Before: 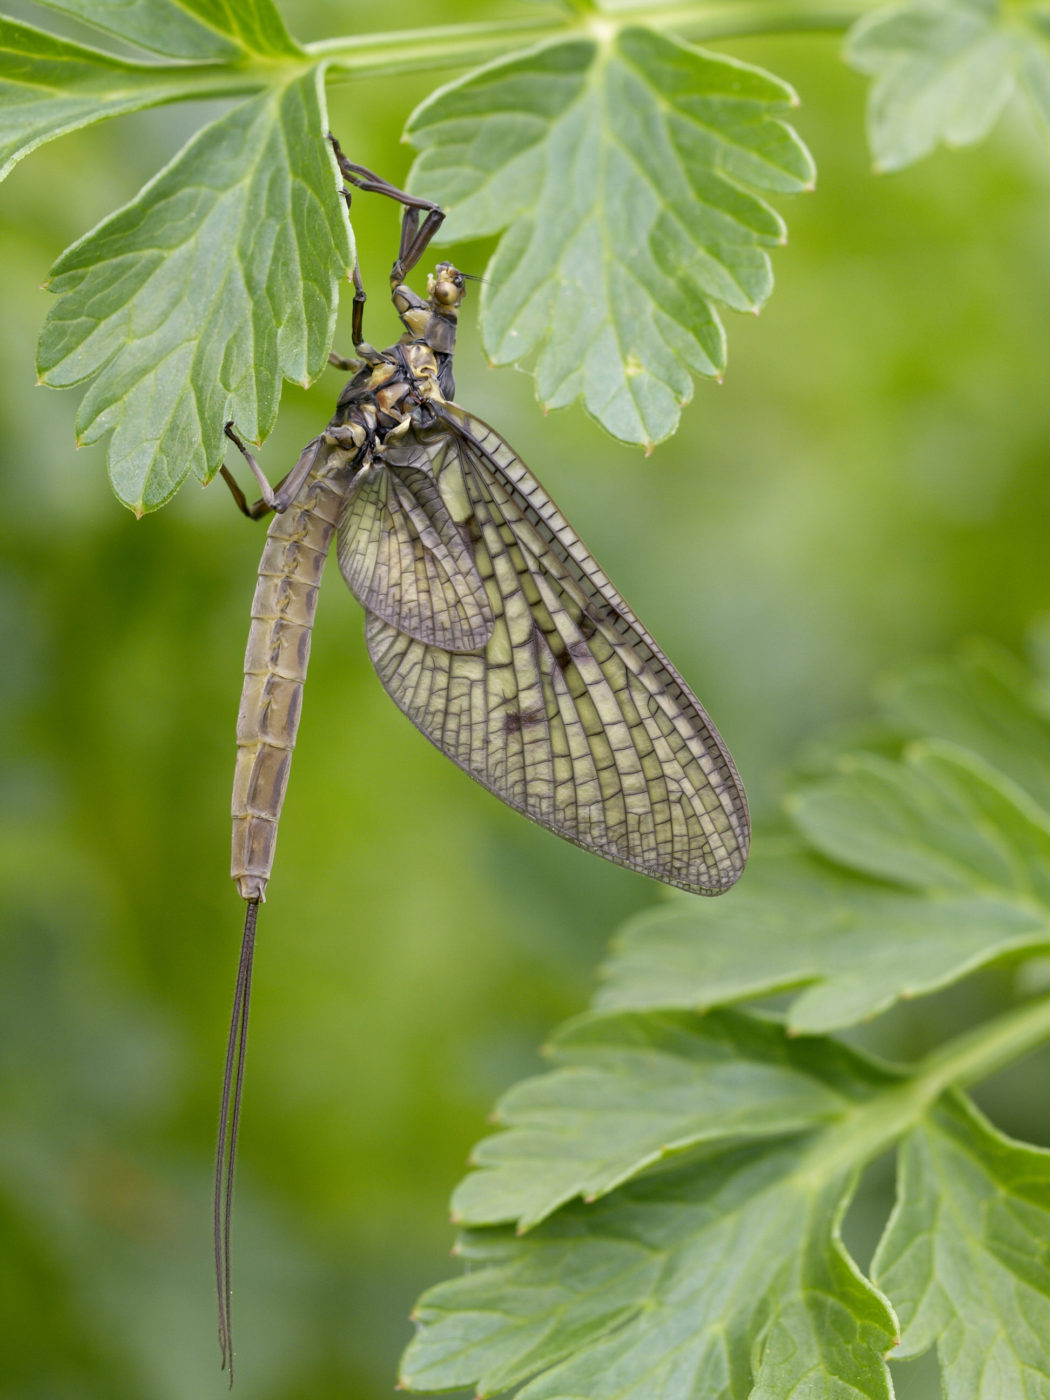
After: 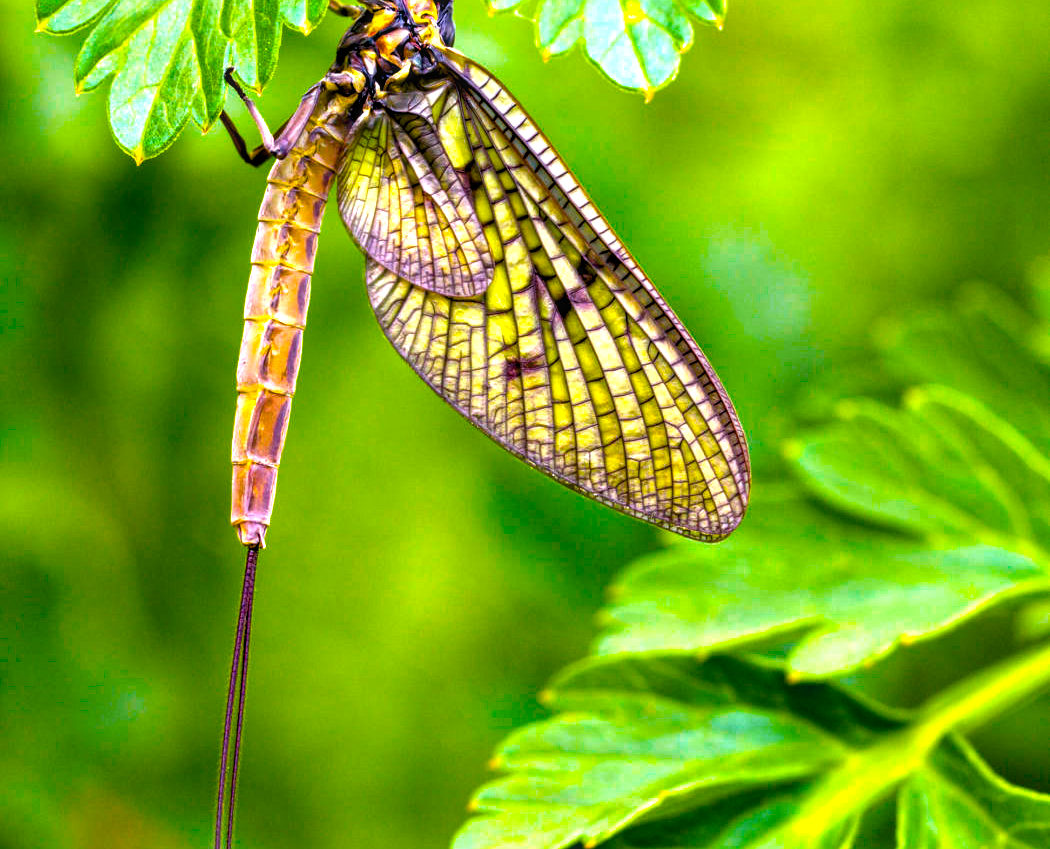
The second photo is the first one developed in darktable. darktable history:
local contrast: on, module defaults
crop and rotate: top 25.357%, bottom 13.942%
contrast equalizer: octaves 7, y [[0.6 ×6], [0.55 ×6], [0 ×6], [0 ×6], [0 ×6]]
color balance rgb: linear chroma grading › global chroma 20%, perceptual saturation grading › global saturation 65%, perceptual saturation grading › highlights 50%, perceptual saturation grading › shadows 30%, perceptual brilliance grading › global brilliance 12%, perceptual brilliance grading › highlights 15%, global vibrance 20%
